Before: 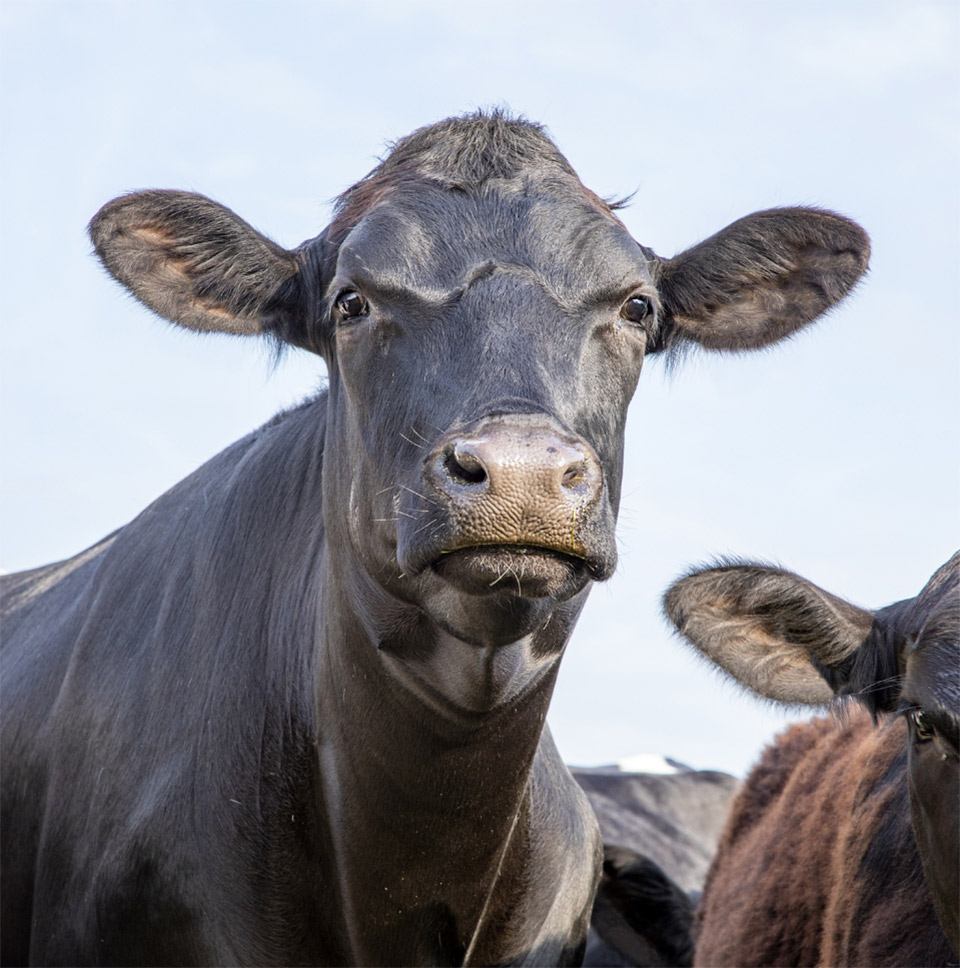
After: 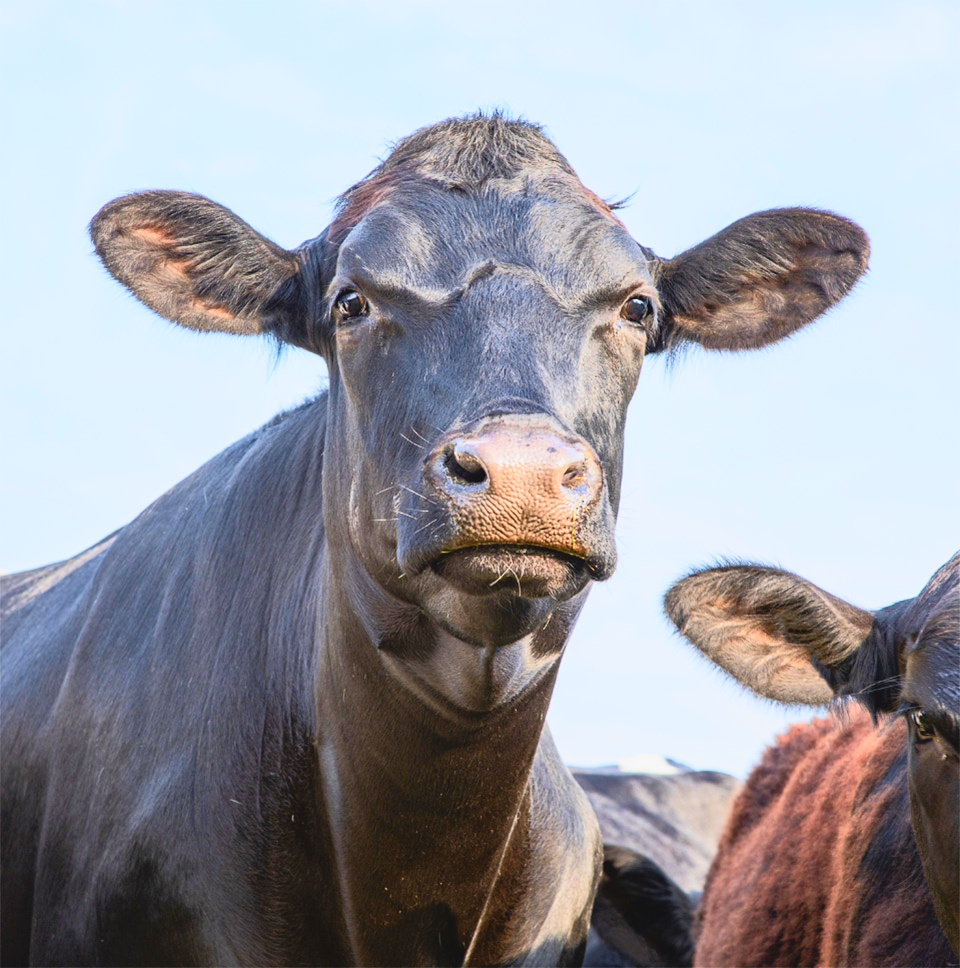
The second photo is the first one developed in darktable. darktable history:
tone curve: curves: ch0 [(0, 0.013) (0.074, 0.044) (0.251, 0.234) (0.472, 0.511) (0.63, 0.752) (0.746, 0.866) (0.899, 0.956) (1, 1)]; ch1 [(0, 0) (0.08, 0.08) (0.347, 0.394) (0.455, 0.441) (0.5, 0.5) (0.517, 0.53) (0.563, 0.611) (0.617, 0.682) (0.756, 0.788) (0.92, 0.92) (1, 1)]; ch2 [(0, 0) (0.096, 0.056) (0.304, 0.204) (0.5, 0.5) (0.539, 0.575) (0.597, 0.644) (0.92, 0.92) (1, 1)], color space Lab, independent channels, preserve colors none
color zones: curves: ch1 [(0.235, 0.558) (0.75, 0.5)]; ch2 [(0.25, 0.462) (0.749, 0.457)], mix 25.94%
contrast brightness saturation: contrast -0.15, brightness 0.05, saturation -0.12
